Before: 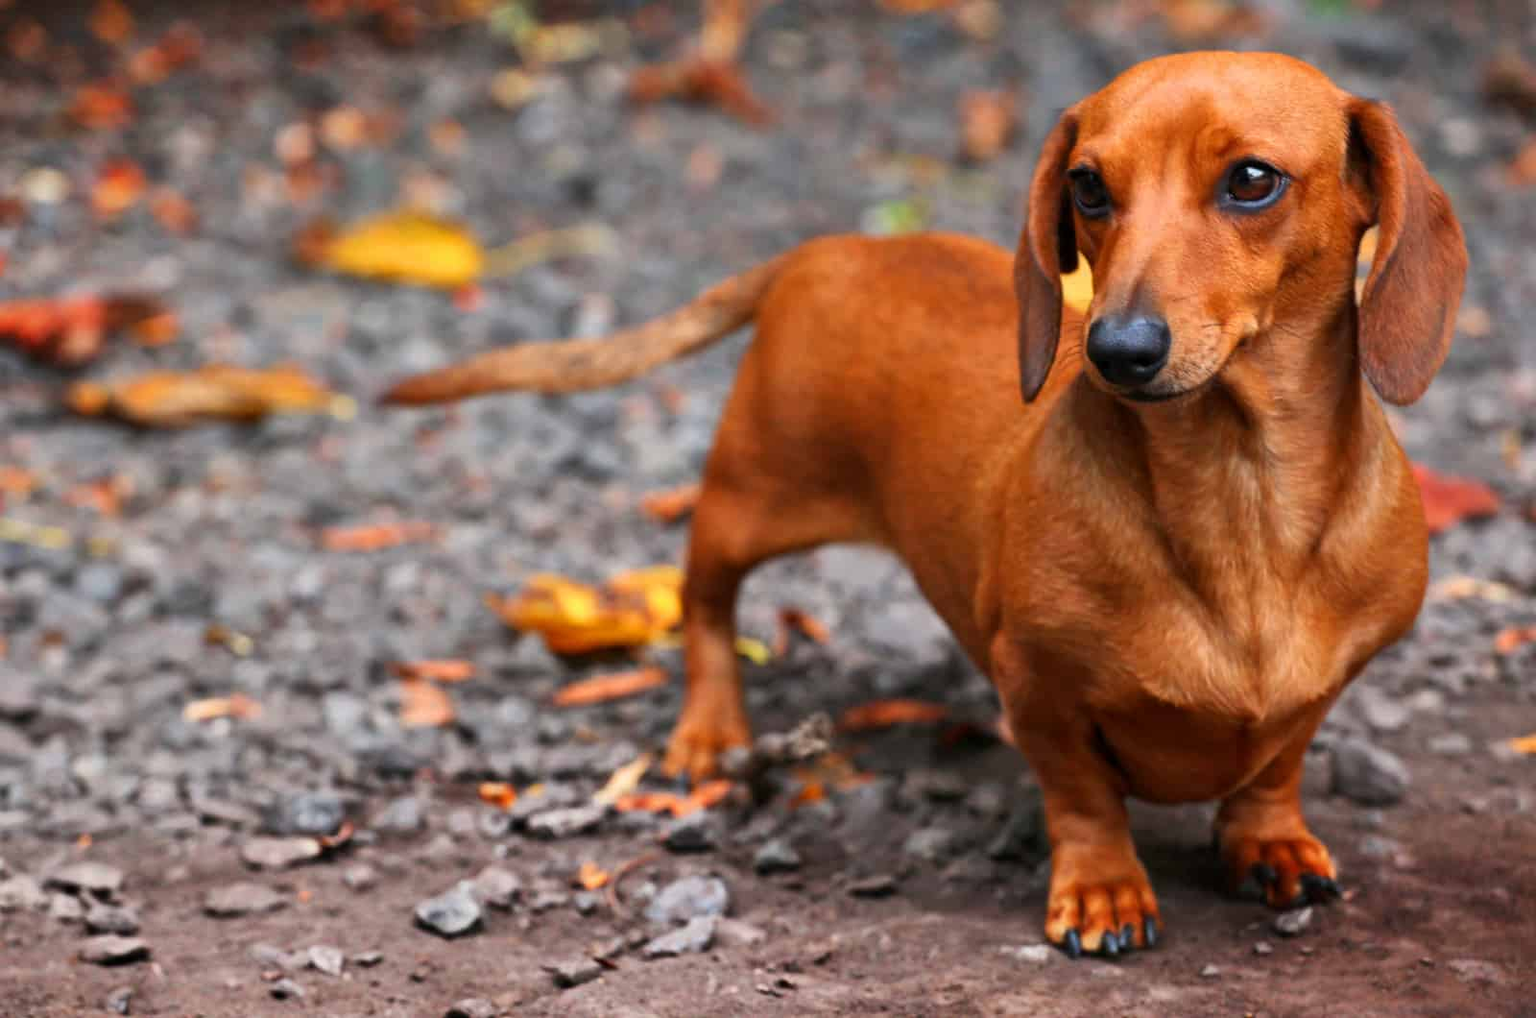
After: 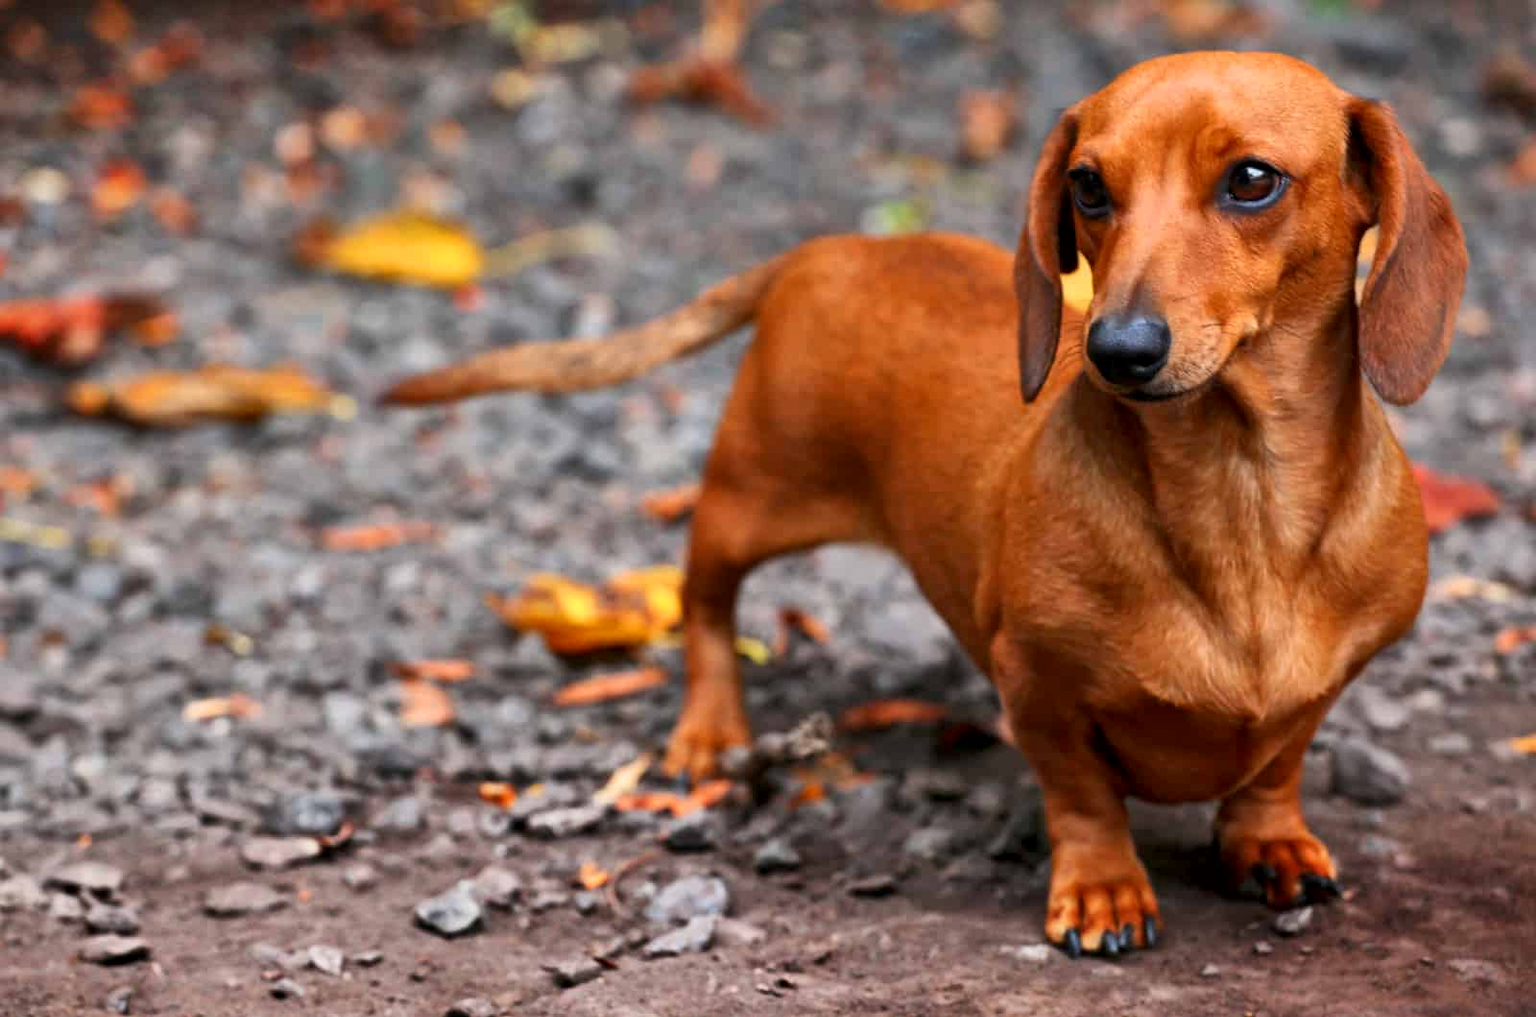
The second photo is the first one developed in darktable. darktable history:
local contrast: mode bilateral grid, contrast 19, coarseness 51, detail 120%, midtone range 0.2
exposure: black level correction 0.001, compensate highlight preservation false
